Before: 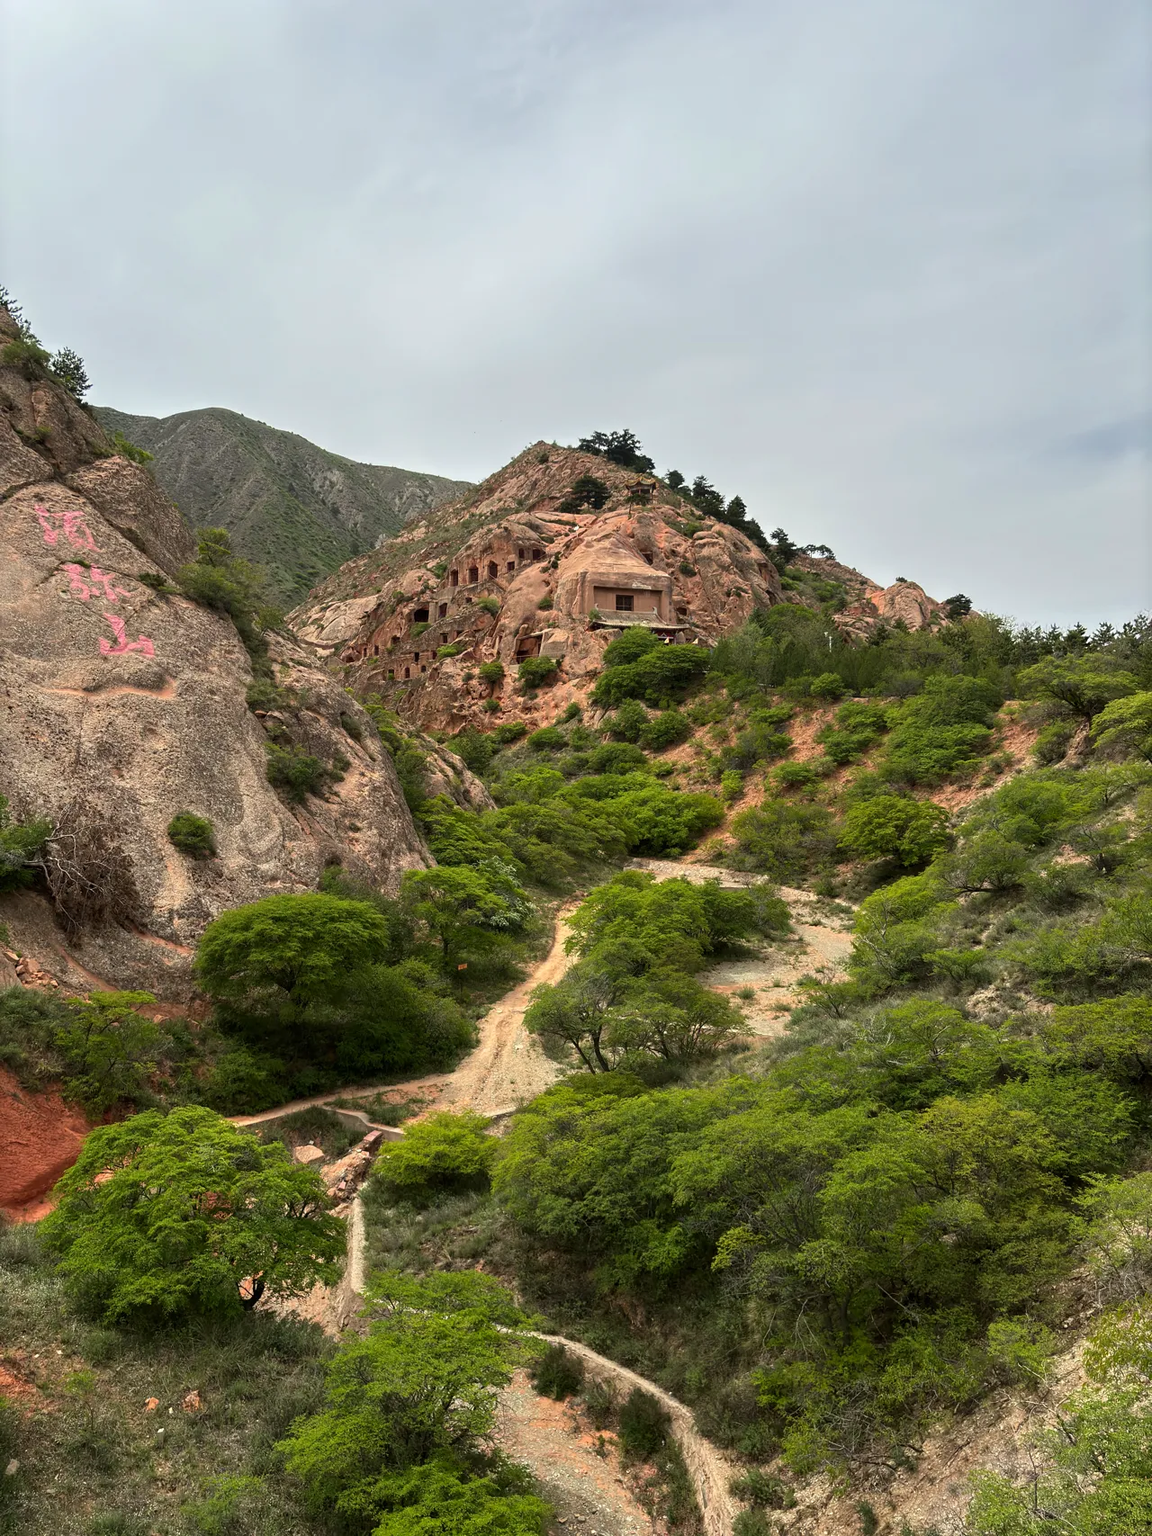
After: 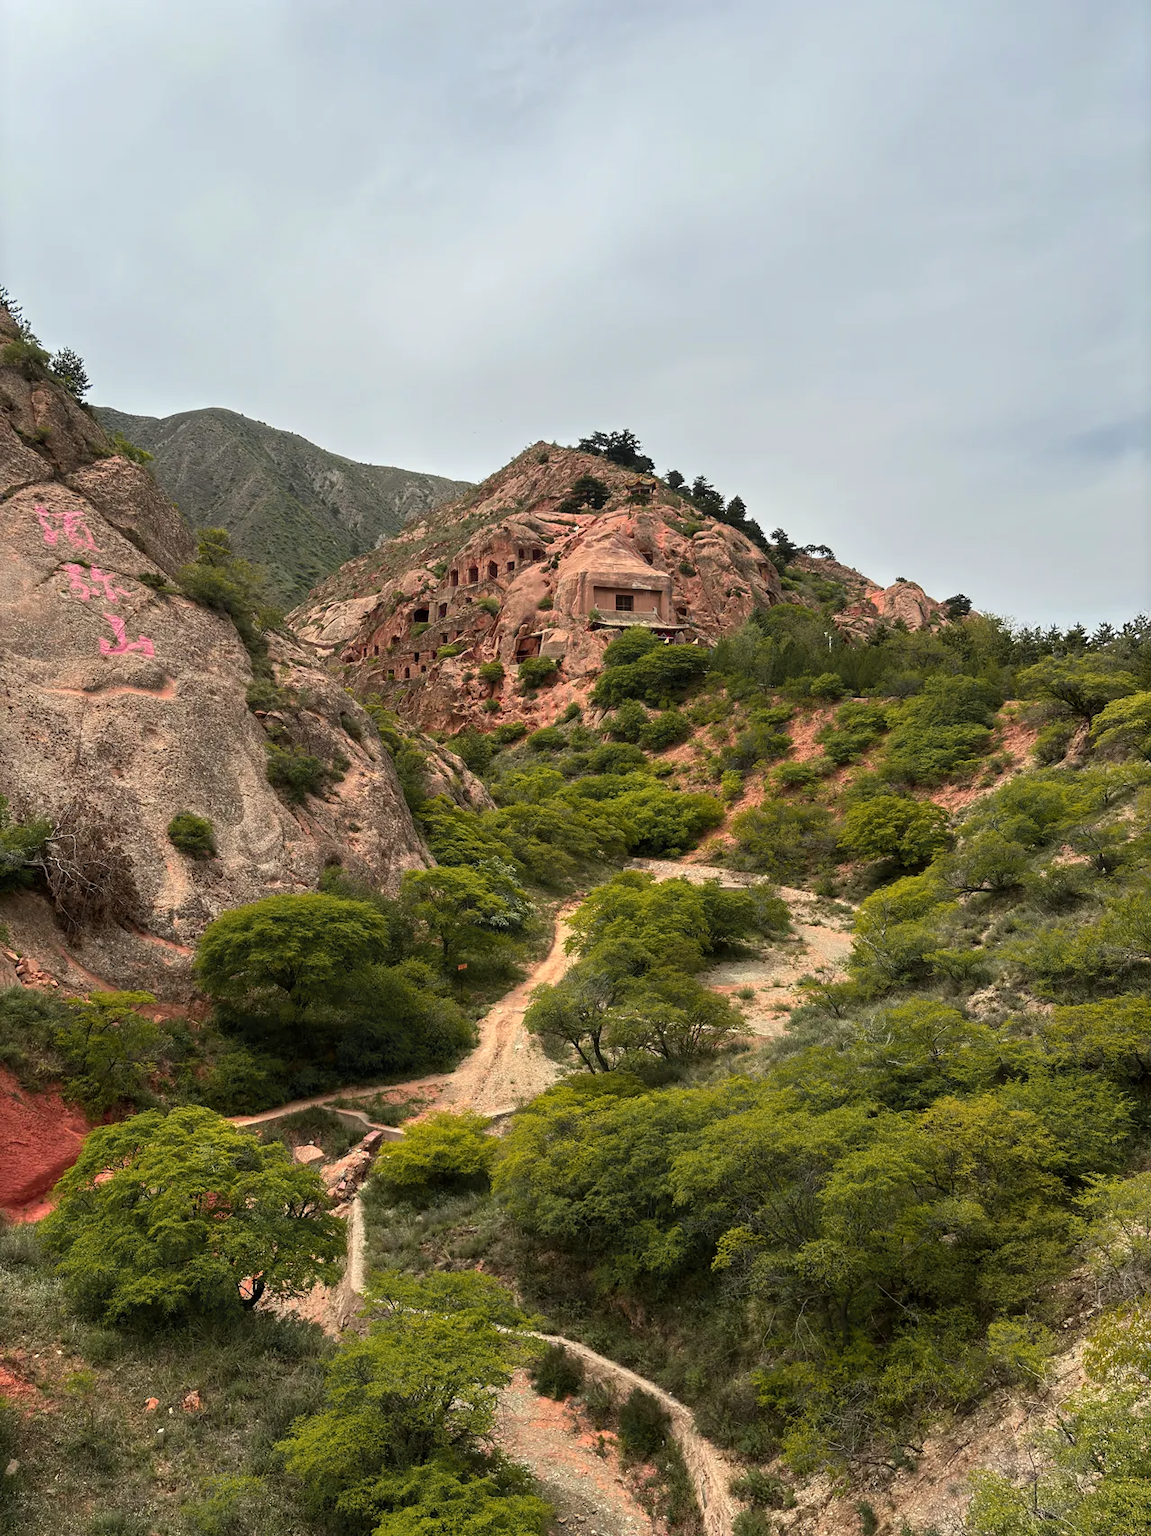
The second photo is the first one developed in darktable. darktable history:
color zones: curves: ch1 [(0.29, 0.492) (0.373, 0.185) (0.509, 0.481)]; ch2 [(0.25, 0.462) (0.749, 0.457)]
